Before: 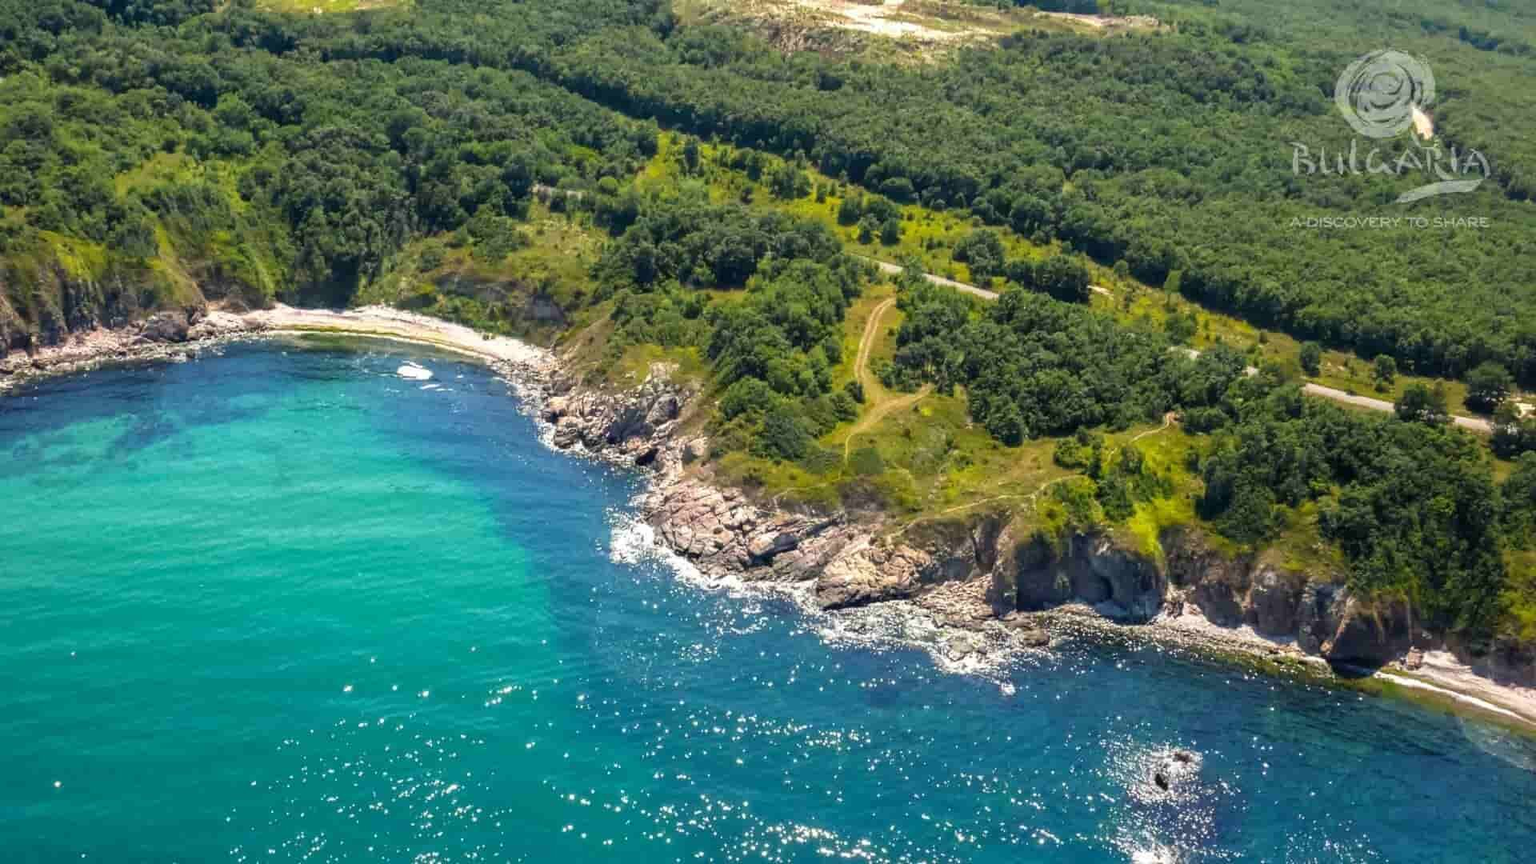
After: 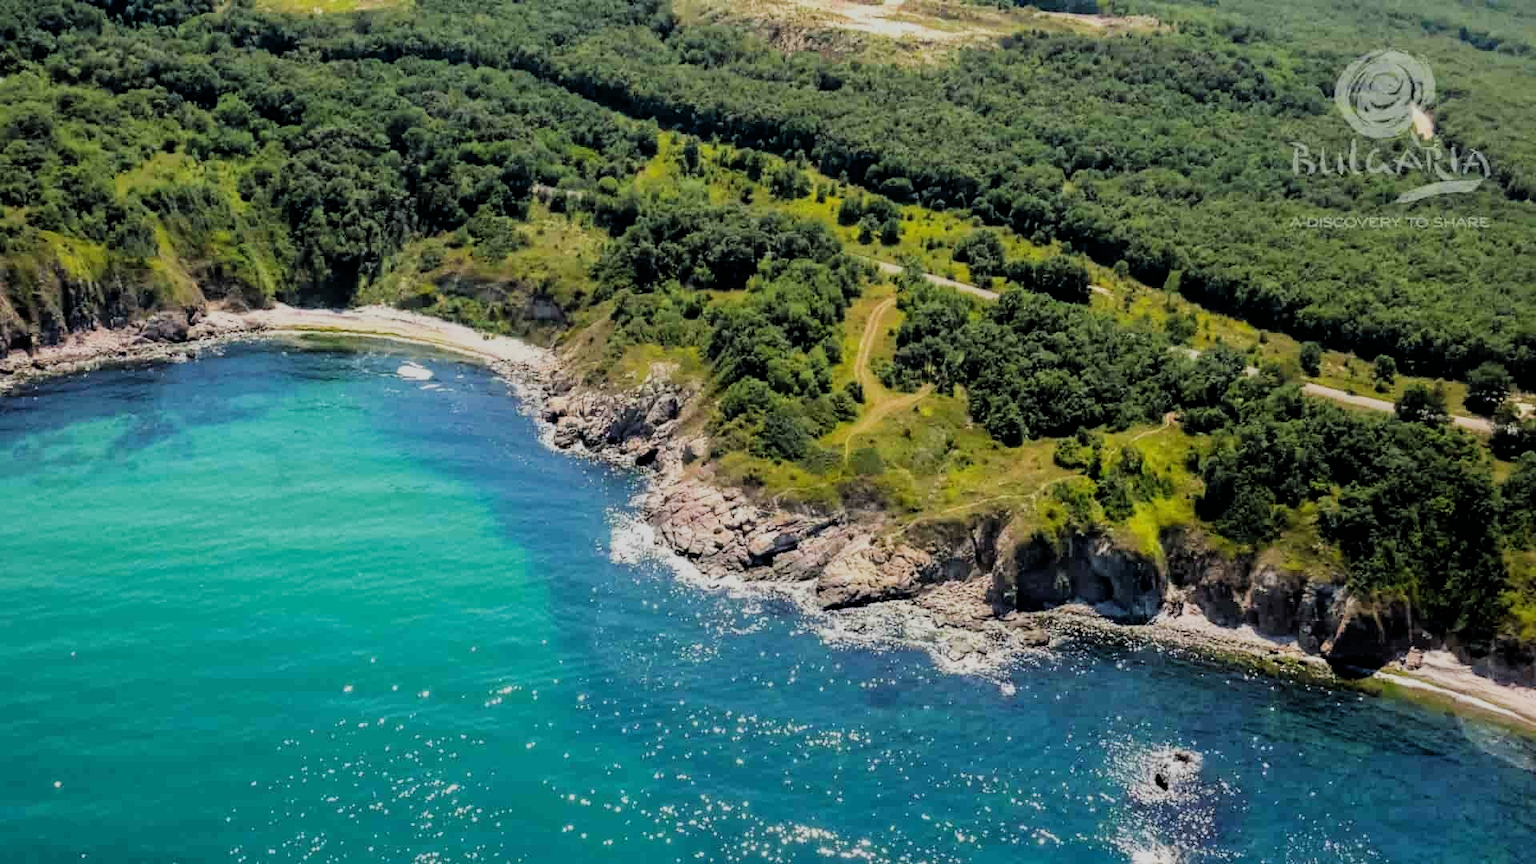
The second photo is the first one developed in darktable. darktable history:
filmic rgb: black relative exposure -4.08 EV, white relative exposure 5.13 EV, hardness 2.09, contrast 1.168
